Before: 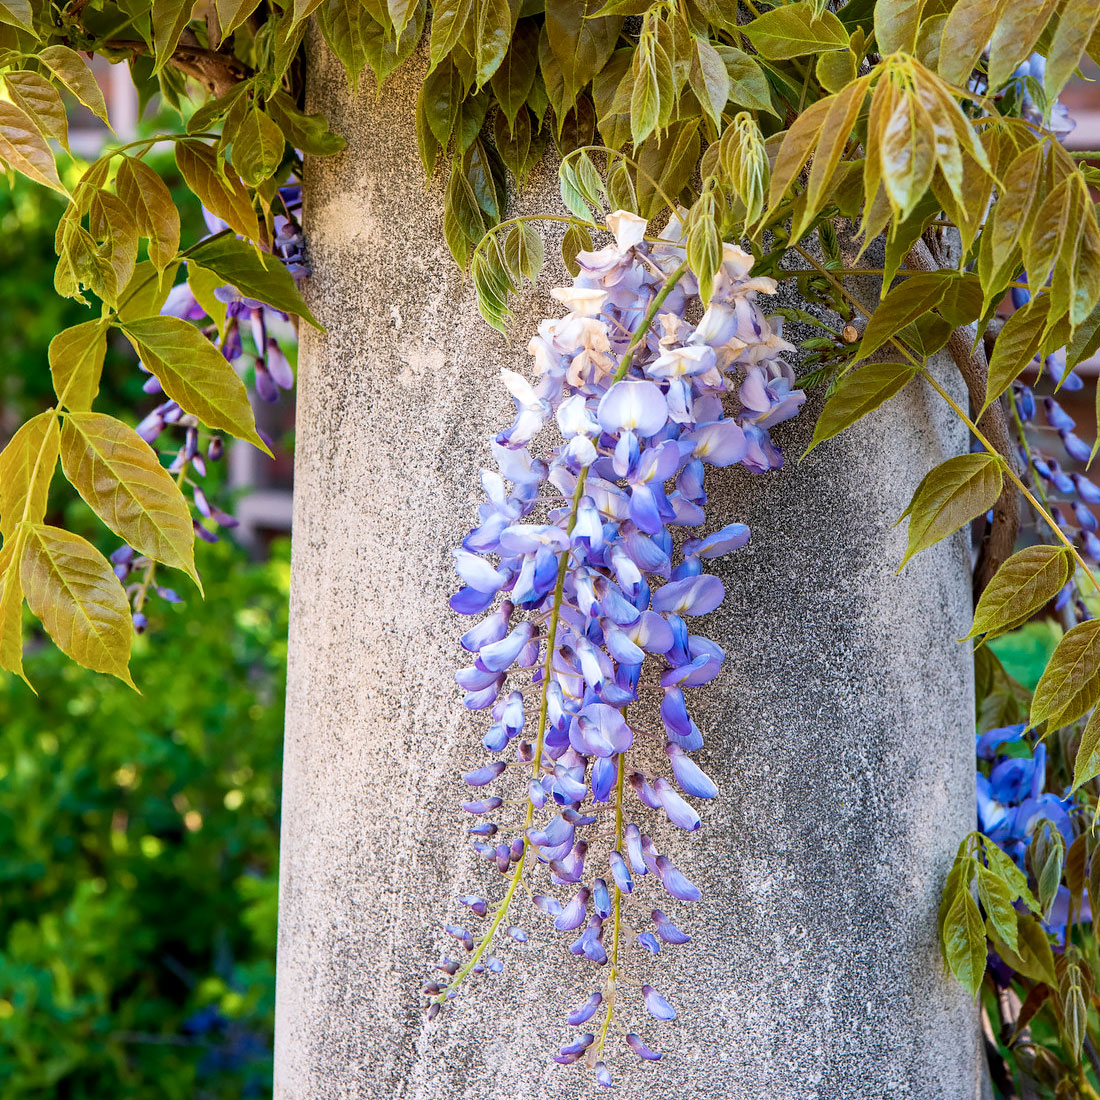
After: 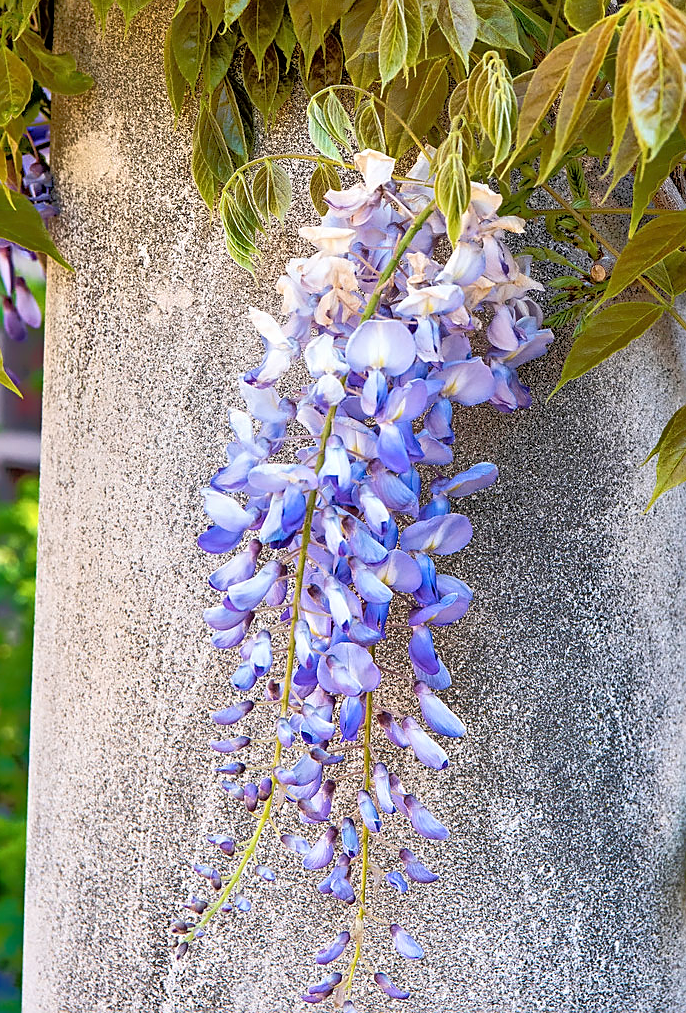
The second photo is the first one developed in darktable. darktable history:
sharpen: on, module defaults
crop and rotate: left 22.918%, top 5.629%, right 14.711%, bottom 2.247%
tone equalizer: -8 EV -0.528 EV, -7 EV -0.319 EV, -6 EV -0.083 EV, -5 EV 0.413 EV, -4 EV 0.985 EV, -3 EV 0.791 EV, -2 EV -0.01 EV, -1 EV 0.14 EV, +0 EV -0.012 EV, smoothing 1
